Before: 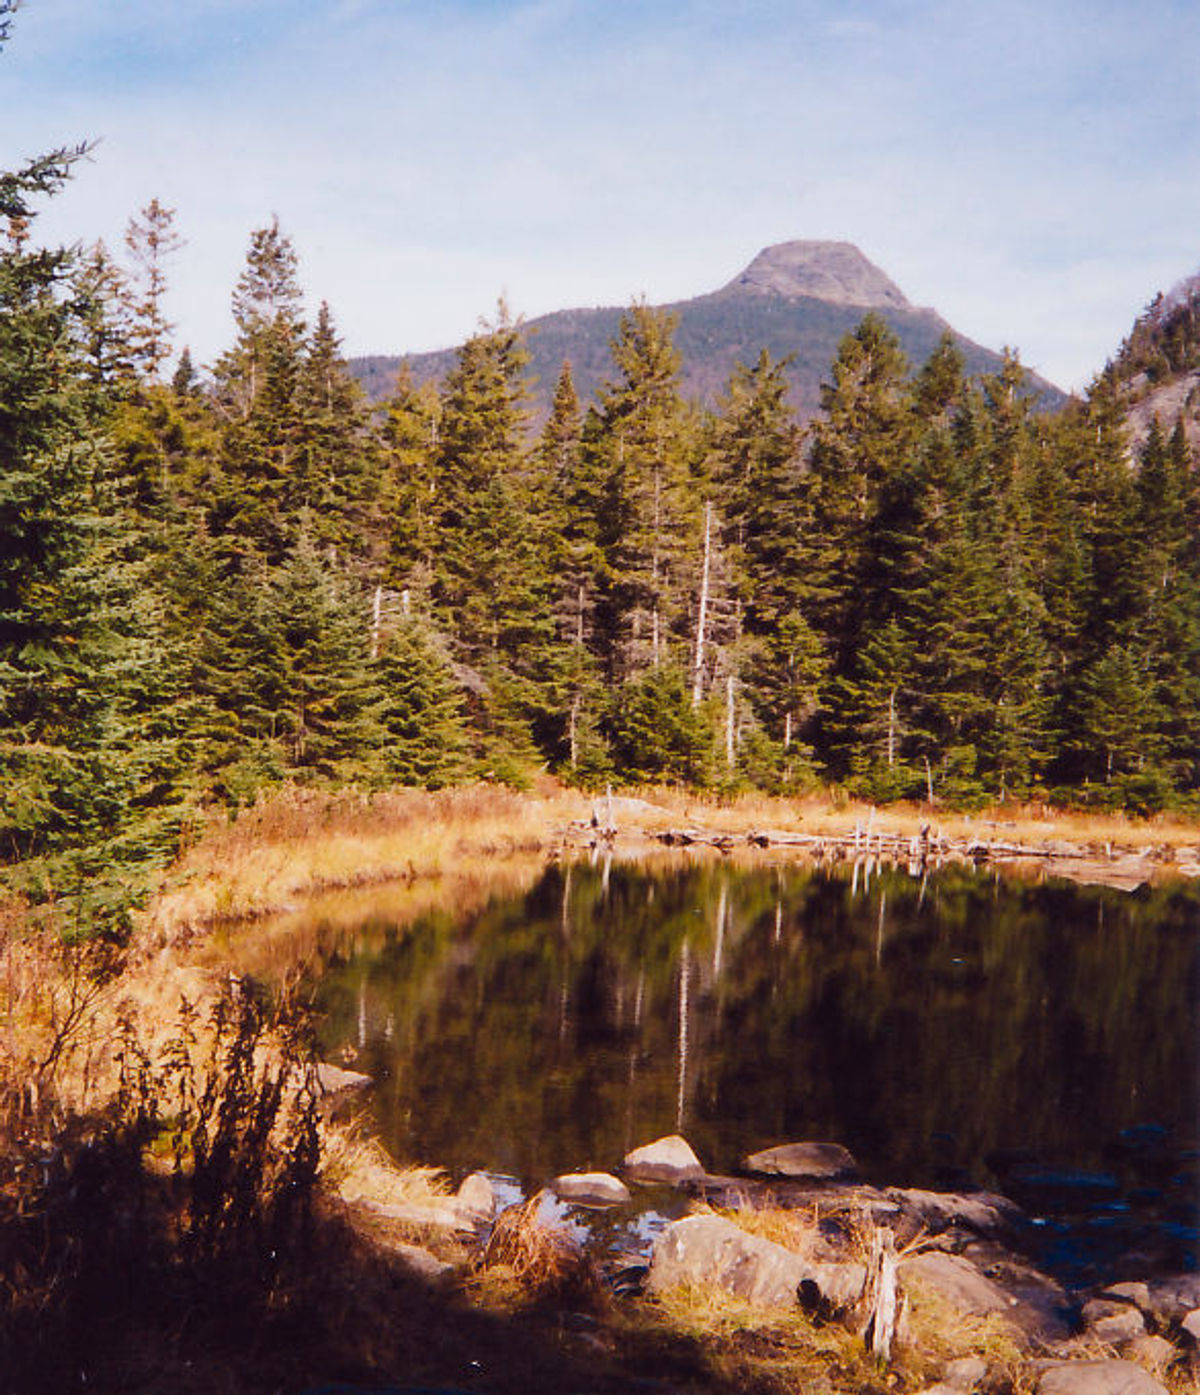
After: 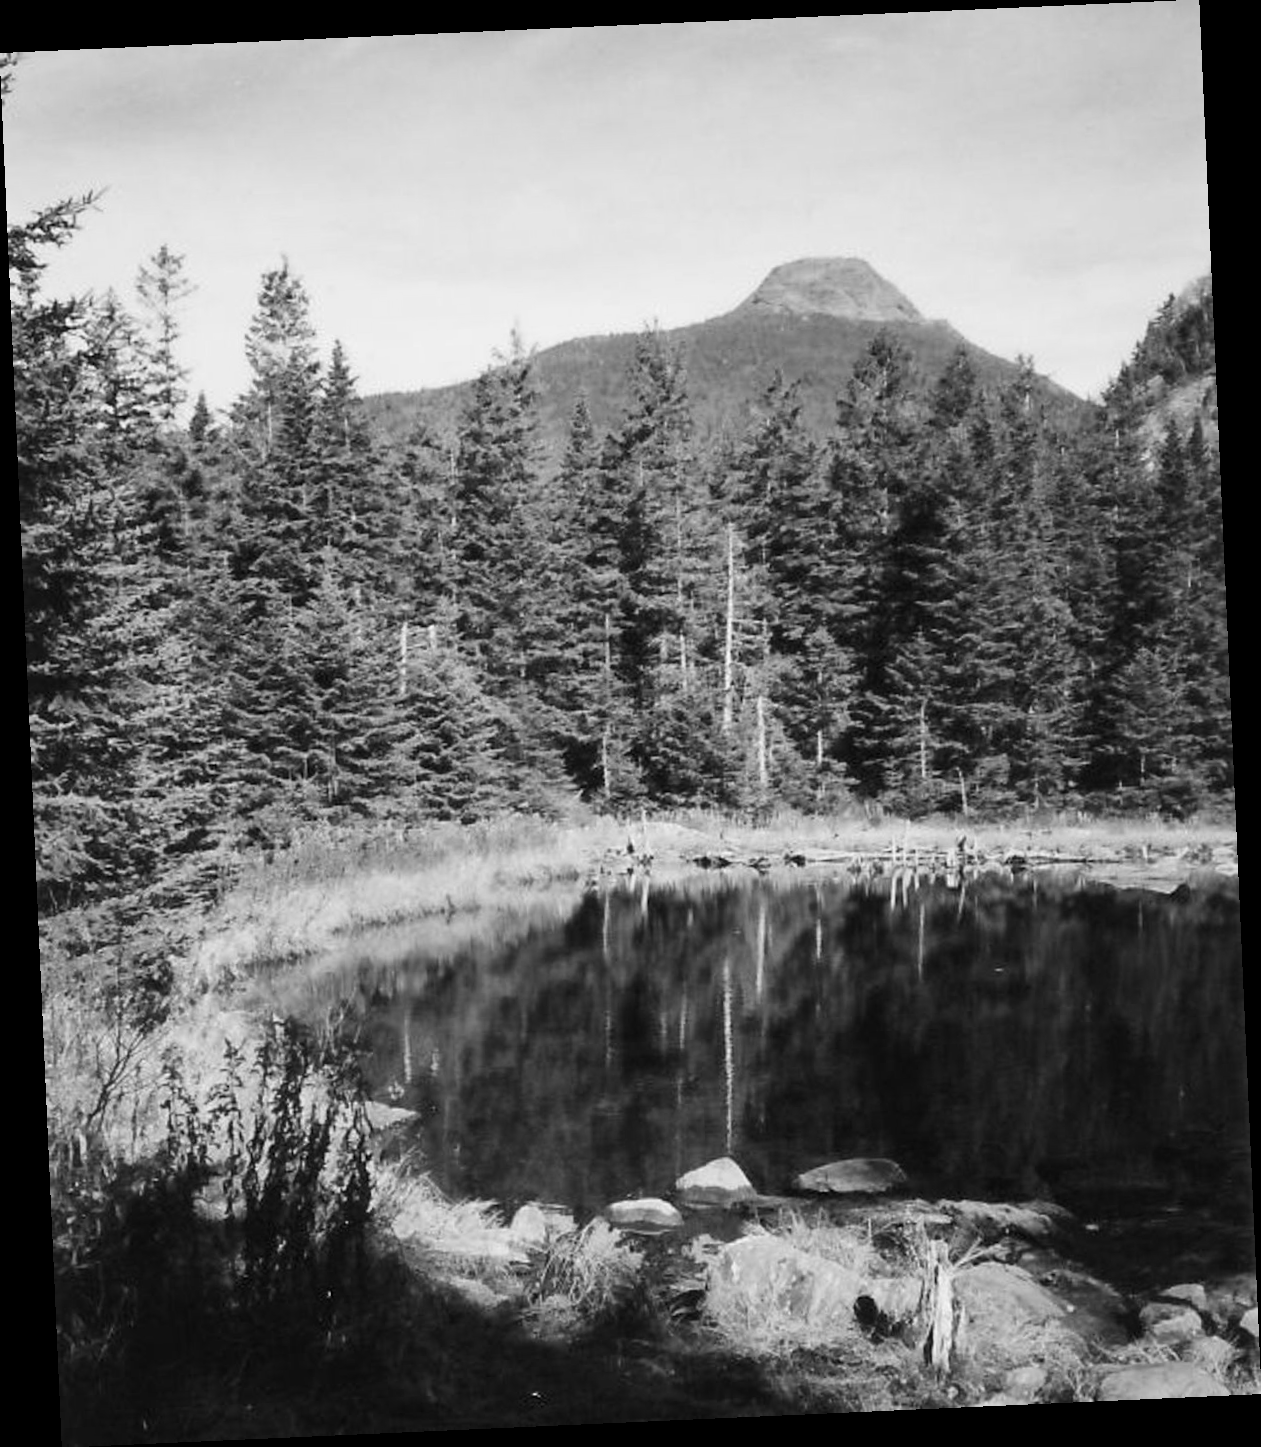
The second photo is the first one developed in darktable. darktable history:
contrast brightness saturation: contrast 0.1, brightness 0.02, saturation 0.02
monochrome: on, module defaults
tone equalizer: on, module defaults
white balance: red 1.05, blue 1.072
rotate and perspective: rotation -2.56°, automatic cropping off
